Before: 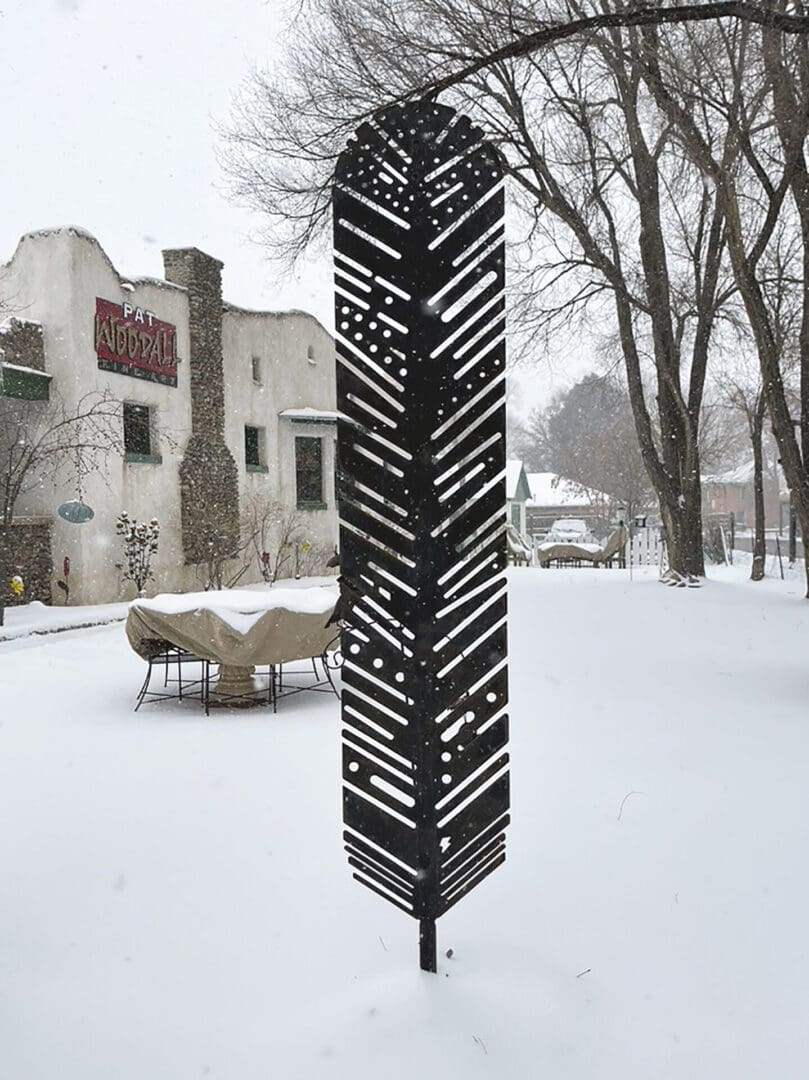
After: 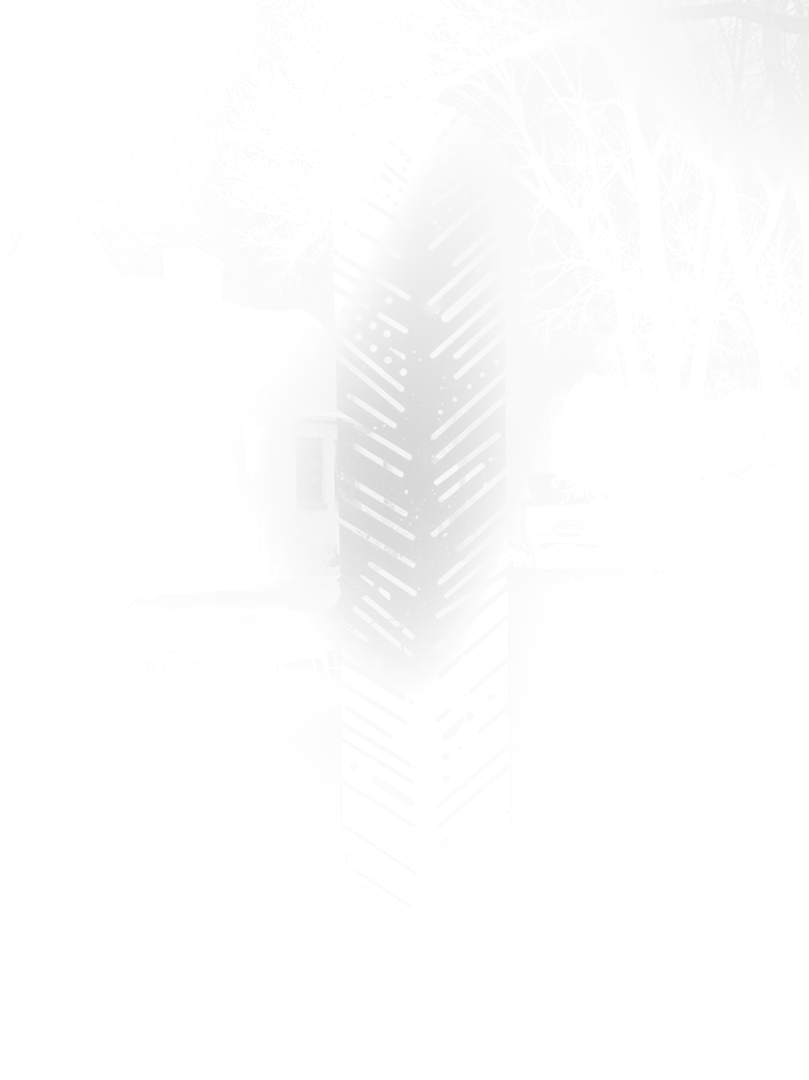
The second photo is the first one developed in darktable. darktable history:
bloom: size 25%, threshold 5%, strength 90%
monochrome: a 32, b 64, size 2.3
